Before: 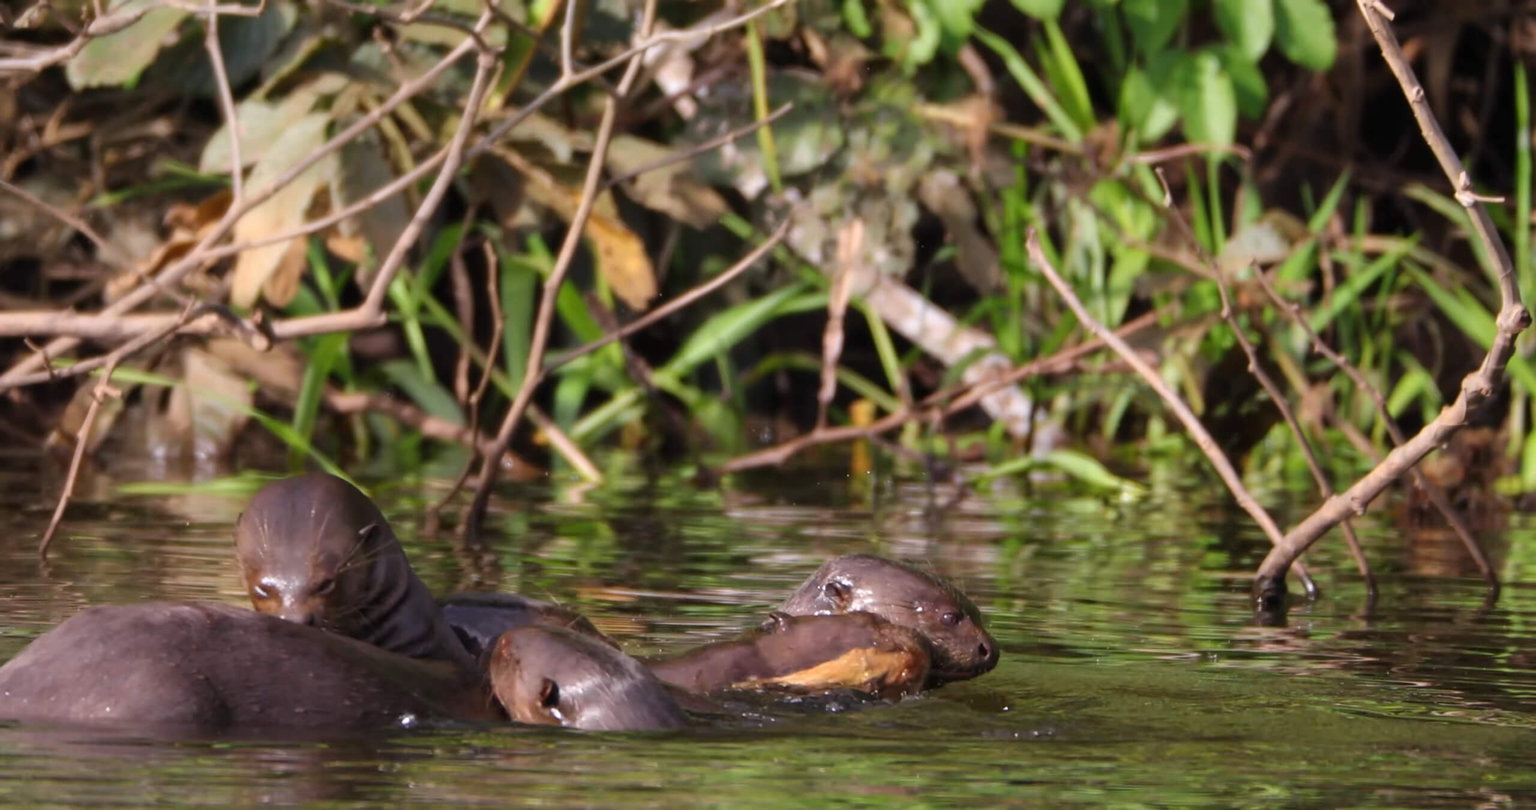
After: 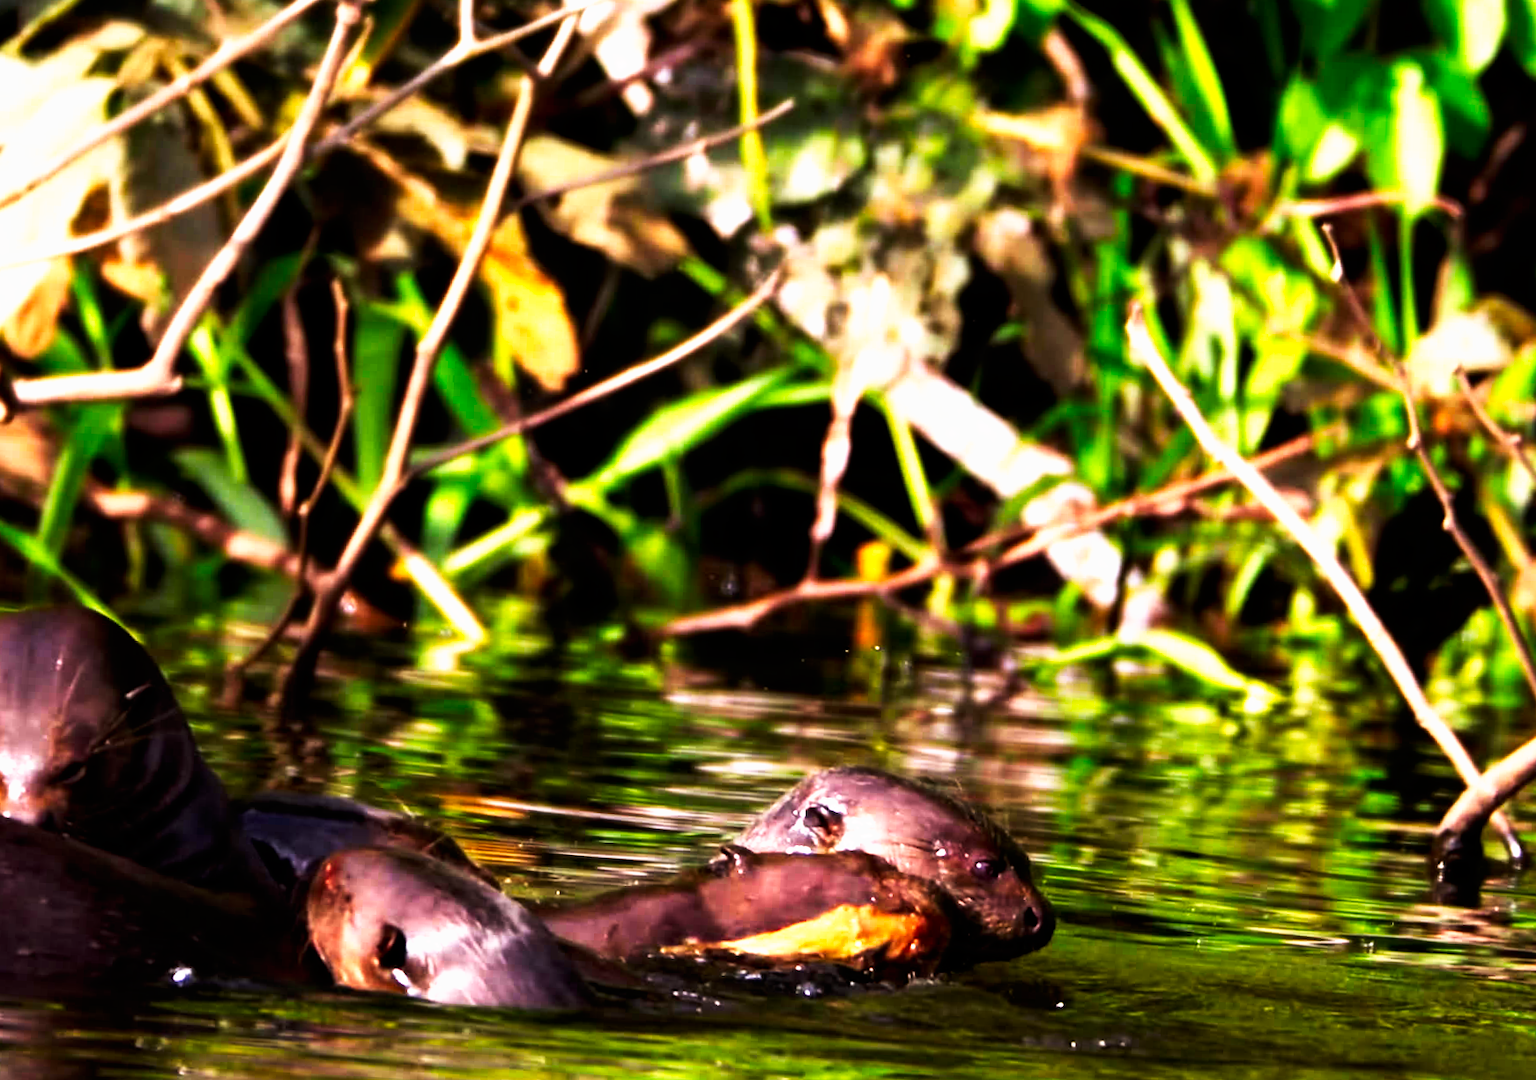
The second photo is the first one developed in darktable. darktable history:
tone curve: curves: ch0 [(0, 0) (0.003, 0) (0.011, 0) (0.025, 0) (0.044, 0.001) (0.069, 0.003) (0.1, 0.003) (0.136, 0.006) (0.177, 0.014) (0.224, 0.056) (0.277, 0.128) (0.335, 0.218) (0.399, 0.346) (0.468, 0.512) (0.543, 0.713) (0.623, 0.898) (0.709, 0.987) (0.801, 0.99) (0.898, 0.99) (1, 1)], preserve colors none
crop and rotate: angle -3.05°, left 14.186%, top 0.032%, right 10.932%, bottom 0.068%
